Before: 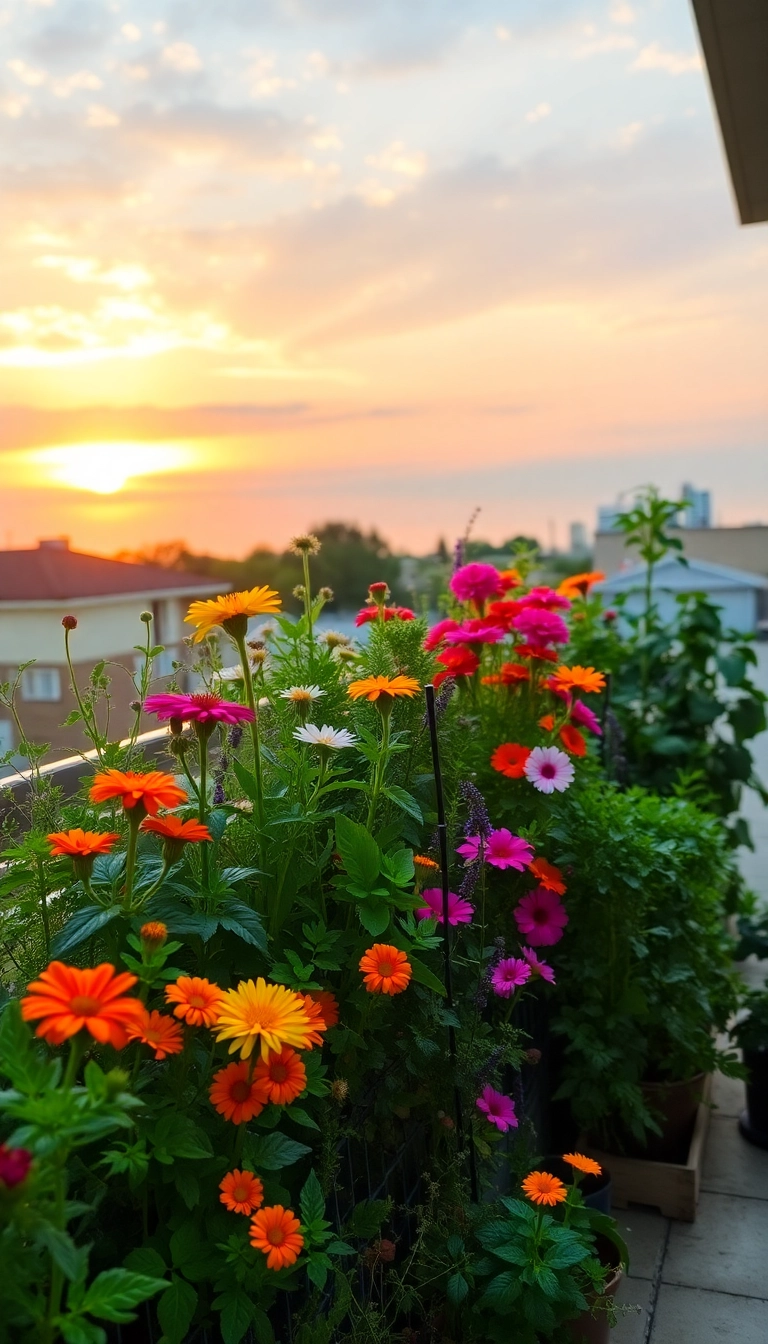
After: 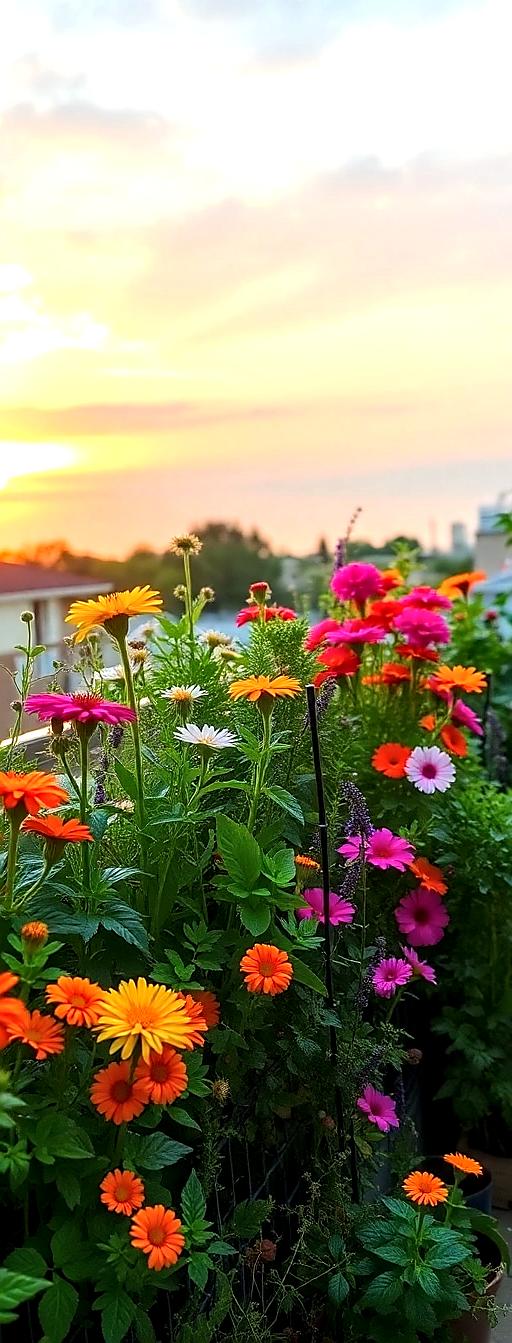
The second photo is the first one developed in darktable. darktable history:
exposure: black level correction 0.001, exposure 0.498 EV, compensate highlight preservation false
local contrast: detail 130%
crop and rotate: left 15.565%, right 17.724%
sharpen: radius 1.363, amount 1.26, threshold 0.757
